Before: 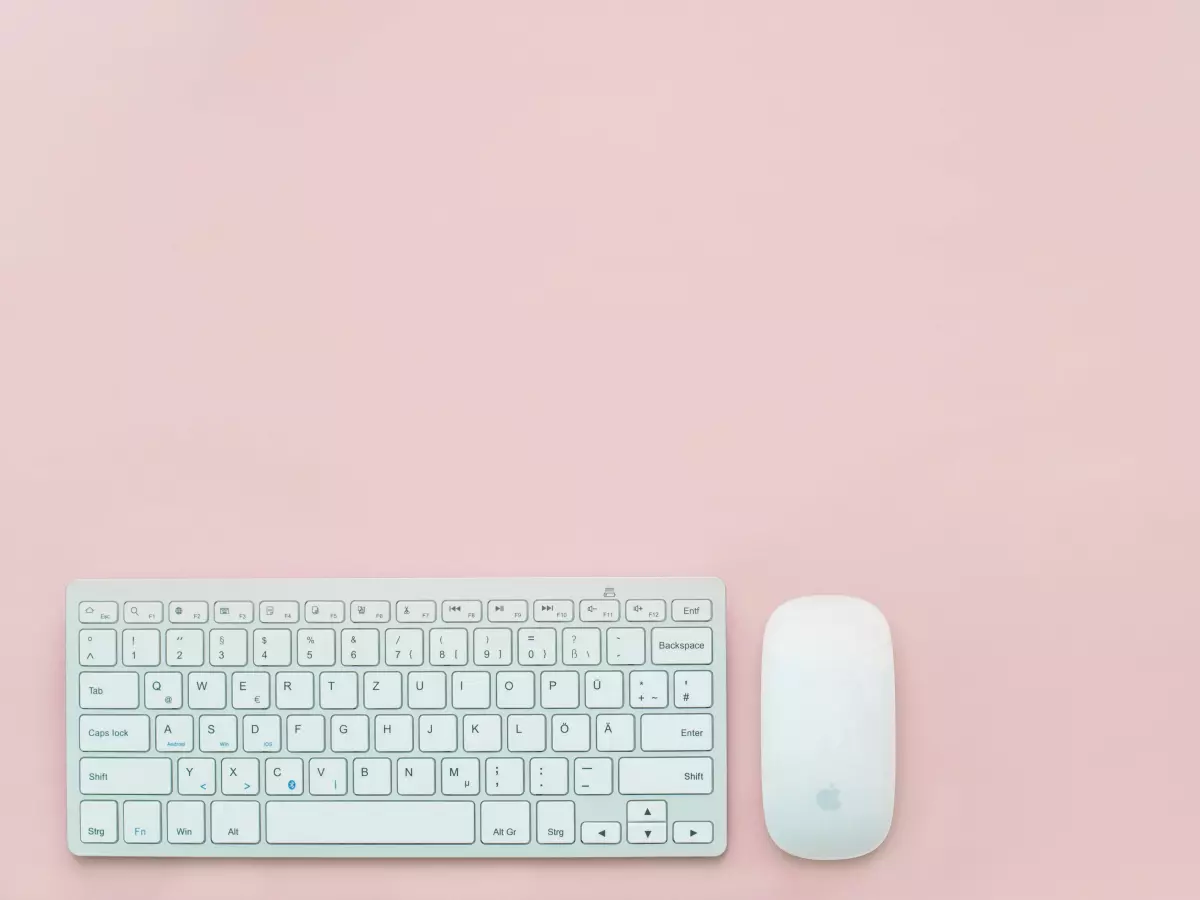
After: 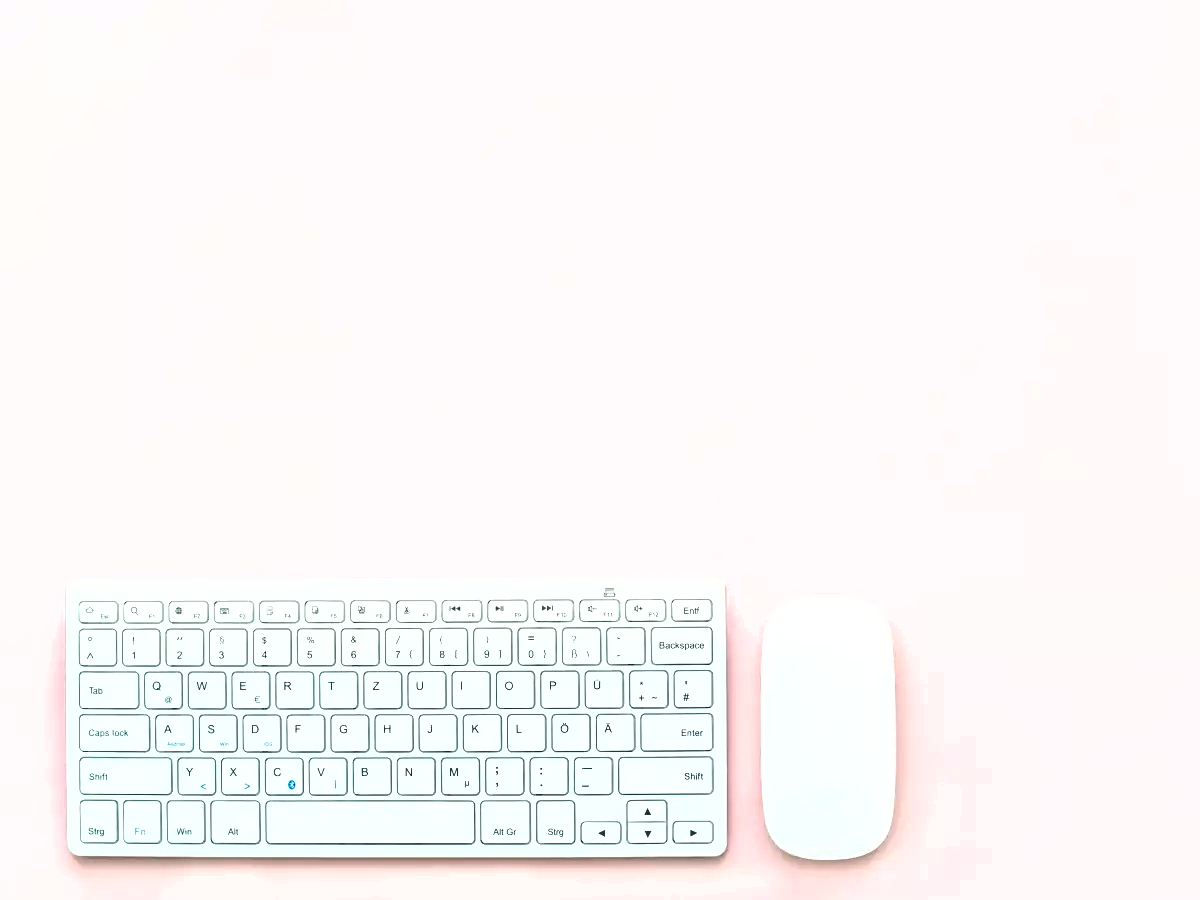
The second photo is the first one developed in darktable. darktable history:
shadows and highlights: radius 46.08, white point adjustment 6.48, compress 79.91%, soften with gaussian
exposure: black level correction 0.001, exposure 0.499 EV, compensate highlight preservation false
